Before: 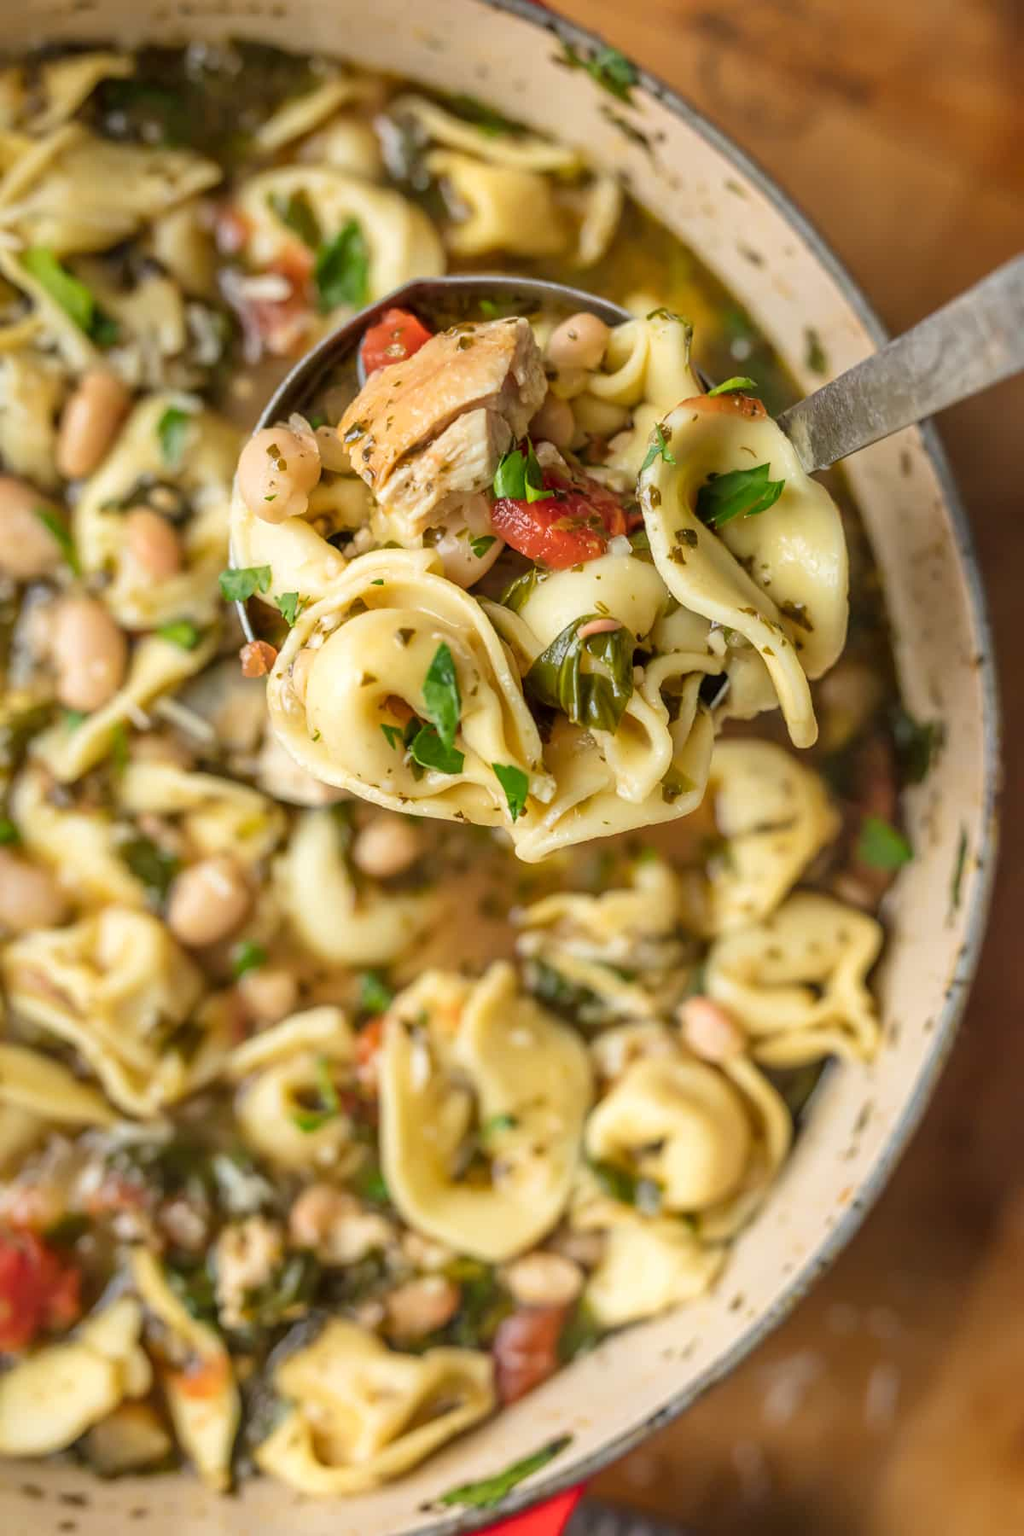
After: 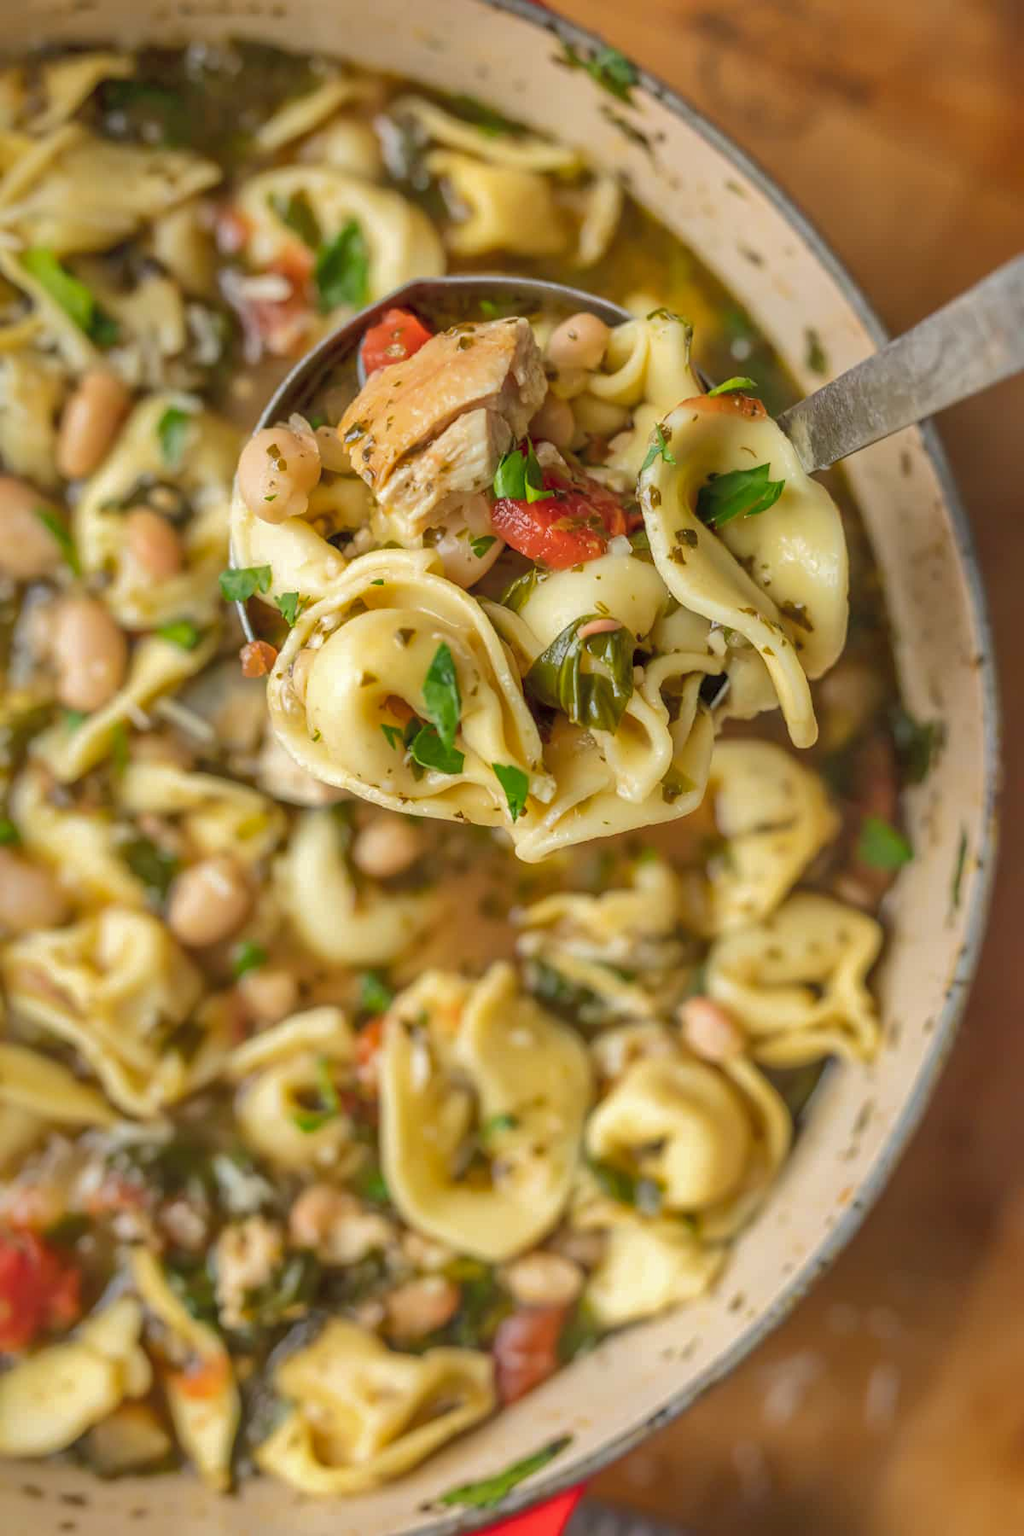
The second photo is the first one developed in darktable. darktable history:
shadows and highlights: shadows 60.16, highlights -59.94
